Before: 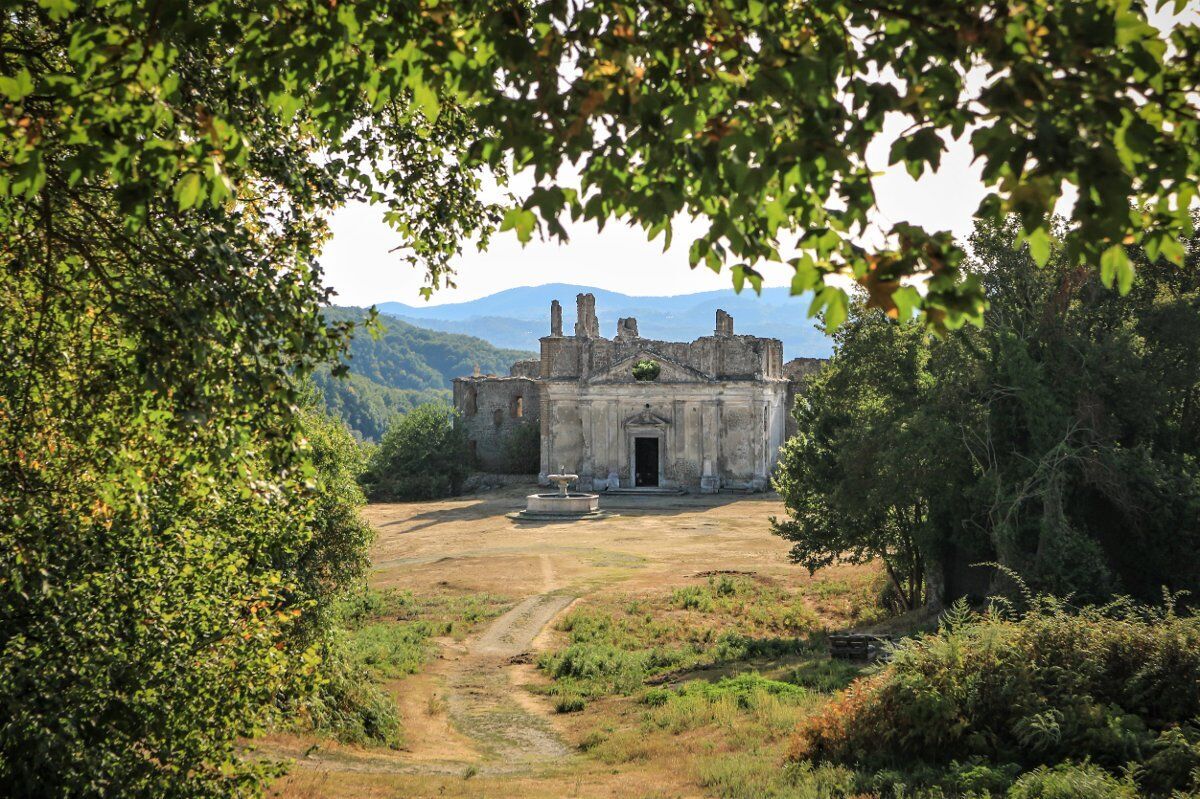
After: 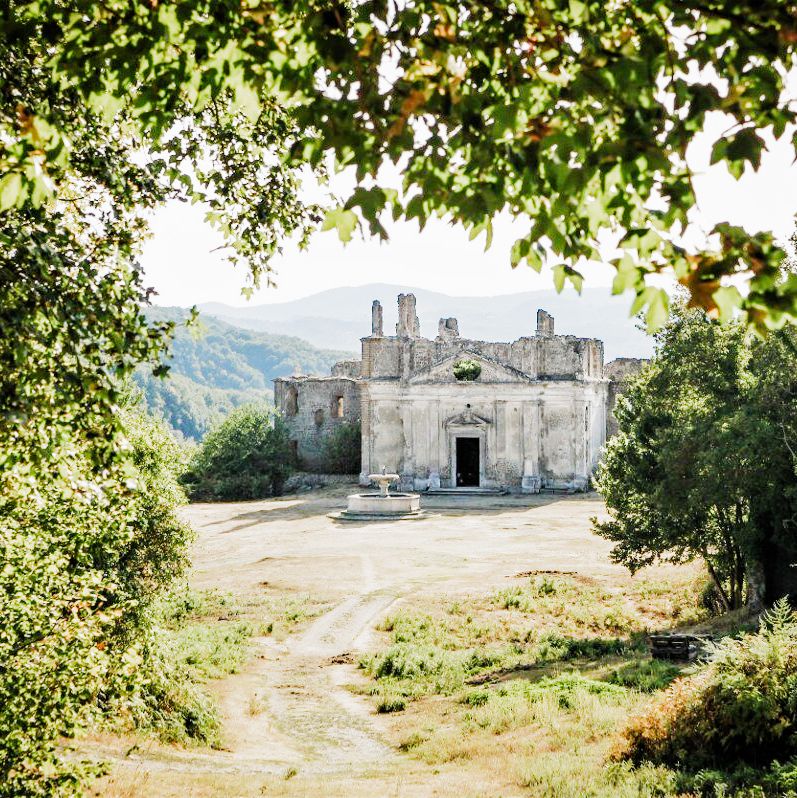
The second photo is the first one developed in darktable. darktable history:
crop and rotate: left 14.932%, right 18.587%
exposure: black level correction 0.001, exposure 1.325 EV, compensate highlight preservation false
filmic rgb: black relative exposure -4.99 EV, white relative exposure 3.98 EV, hardness 2.89, contrast 1.383, preserve chrominance no, color science v5 (2021), contrast in shadows safe, contrast in highlights safe
